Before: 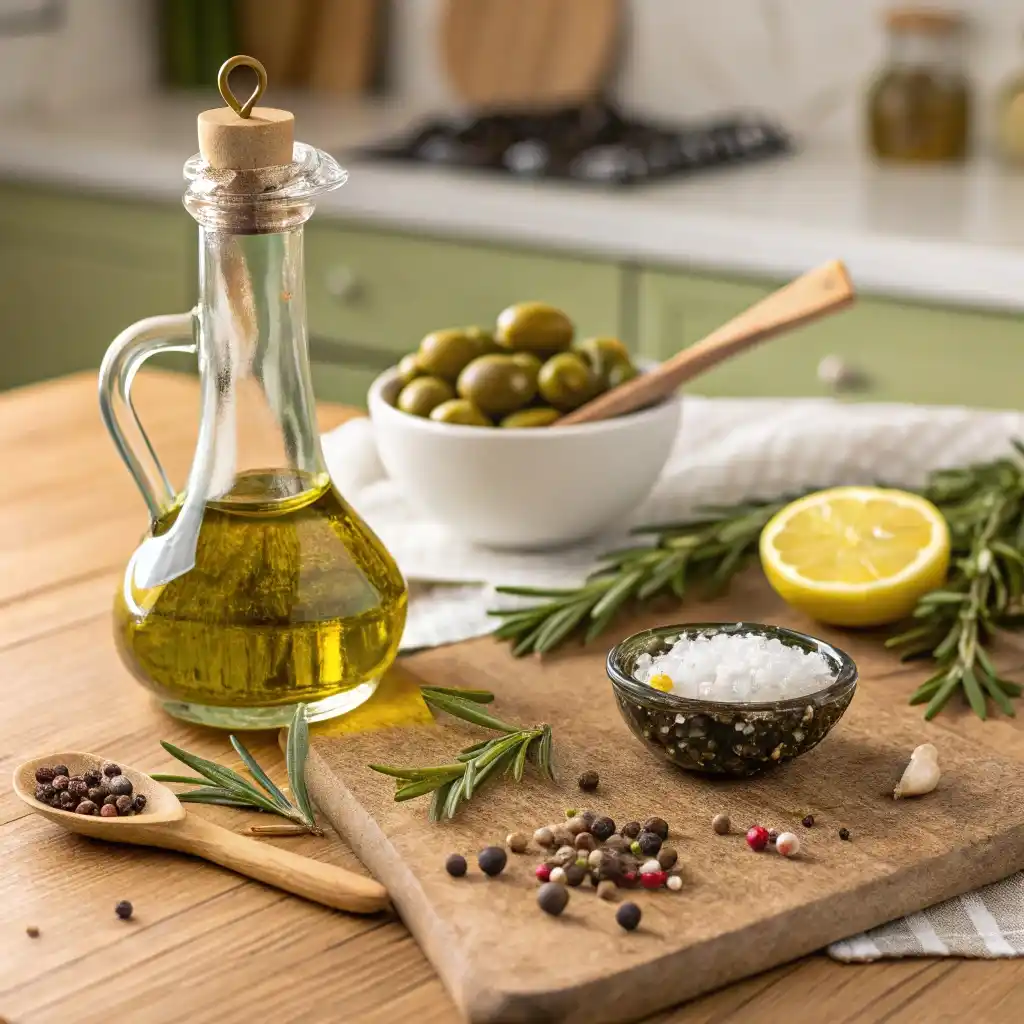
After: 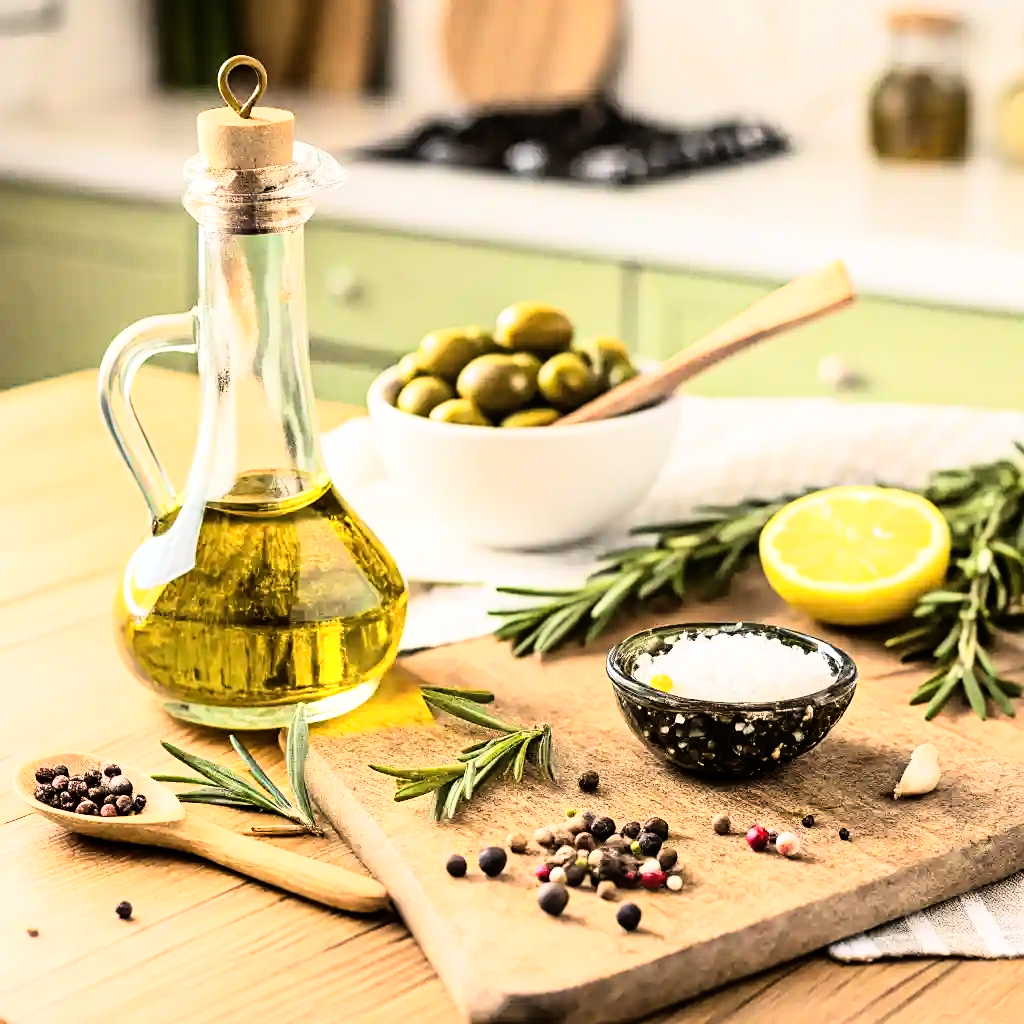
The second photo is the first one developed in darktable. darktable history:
sharpen: amount 0.2
rgb curve: curves: ch0 [(0, 0) (0.21, 0.15) (0.24, 0.21) (0.5, 0.75) (0.75, 0.96) (0.89, 0.99) (1, 1)]; ch1 [(0, 0.02) (0.21, 0.13) (0.25, 0.2) (0.5, 0.67) (0.75, 0.9) (0.89, 0.97) (1, 1)]; ch2 [(0, 0.02) (0.21, 0.13) (0.25, 0.2) (0.5, 0.67) (0.75, 0.9) (0.89, 0.97) (1, 1)], compensate middle gray true
